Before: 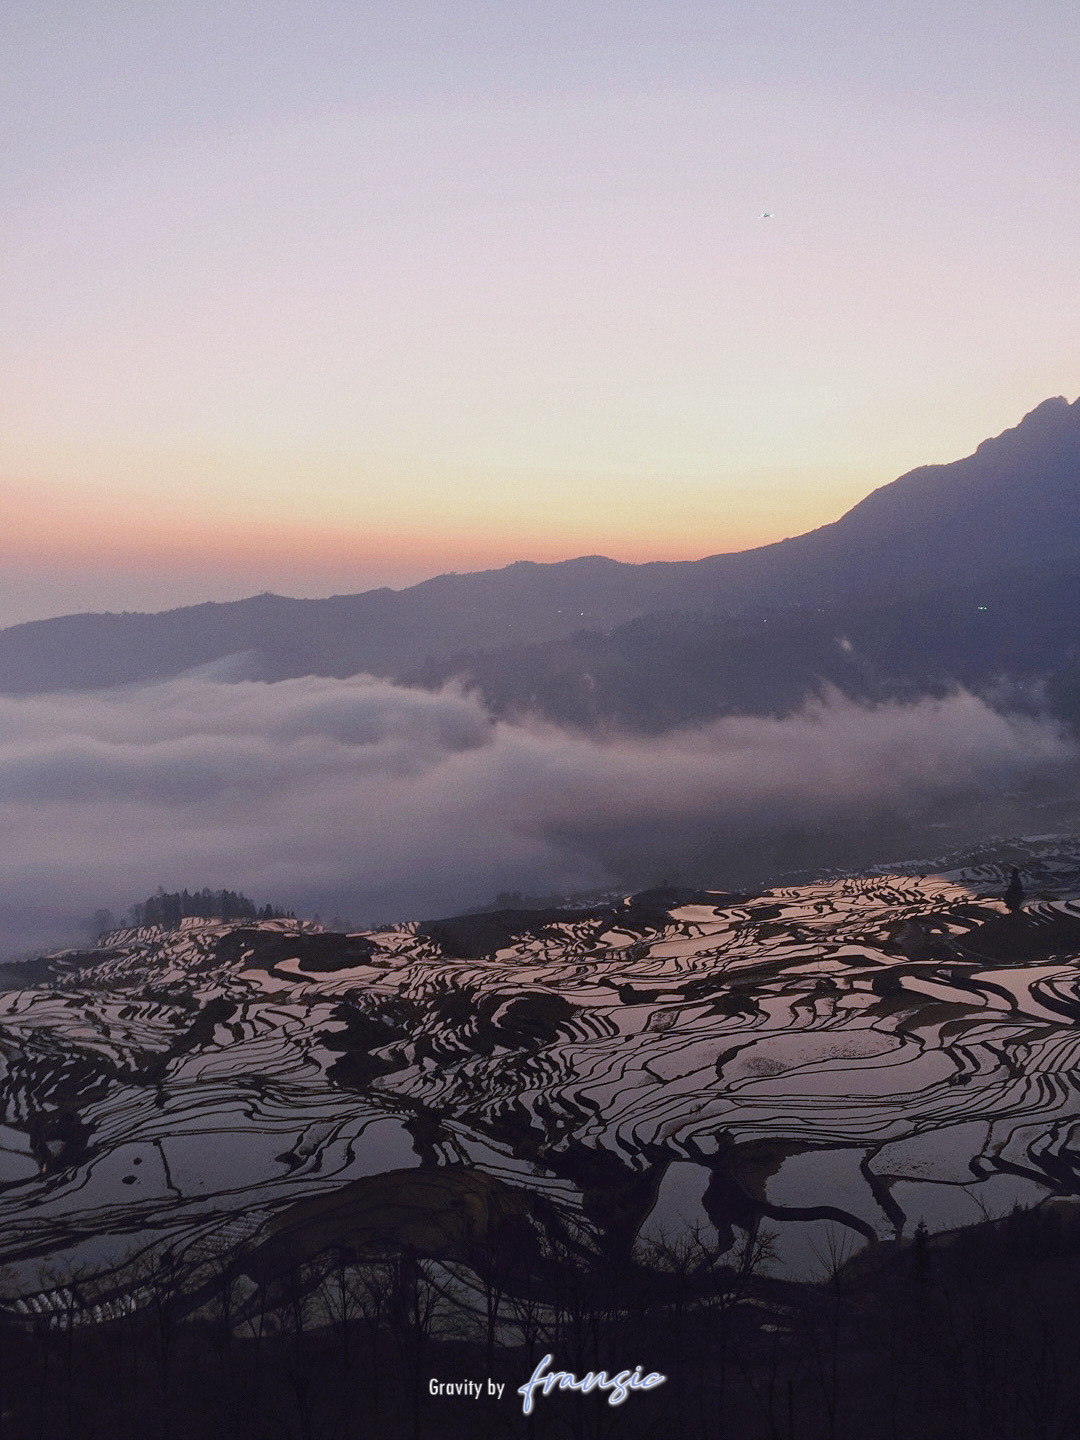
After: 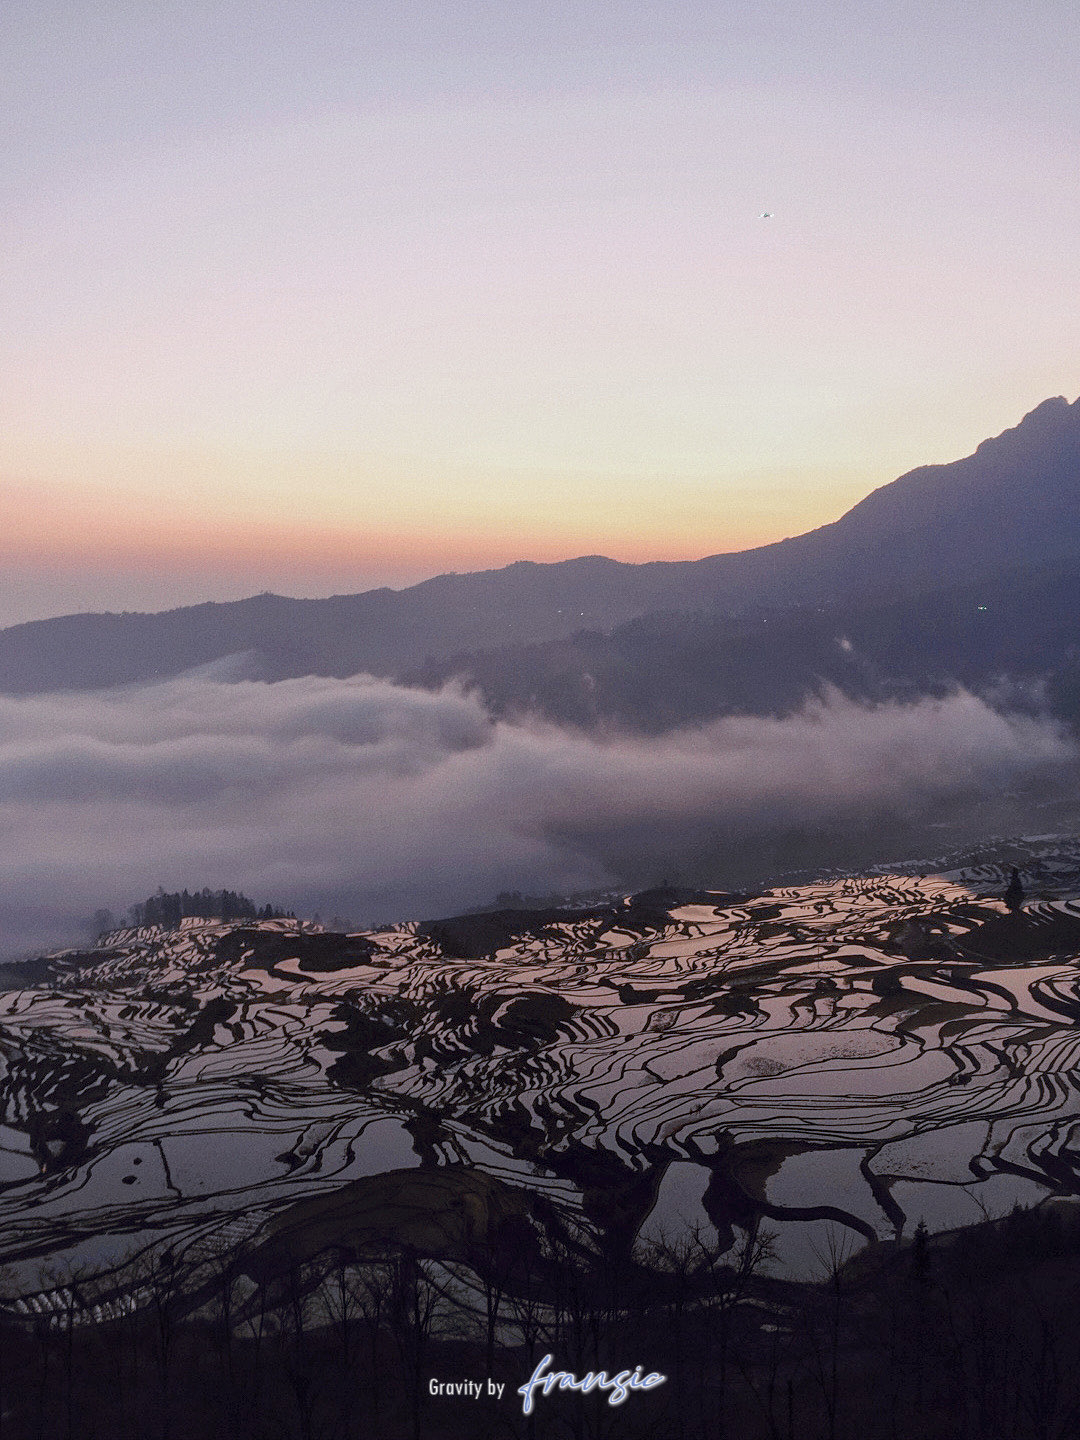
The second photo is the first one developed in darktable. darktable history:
local contrast: detail 130%
exposure: exposure 0 EV, compensate highlight preservation false
